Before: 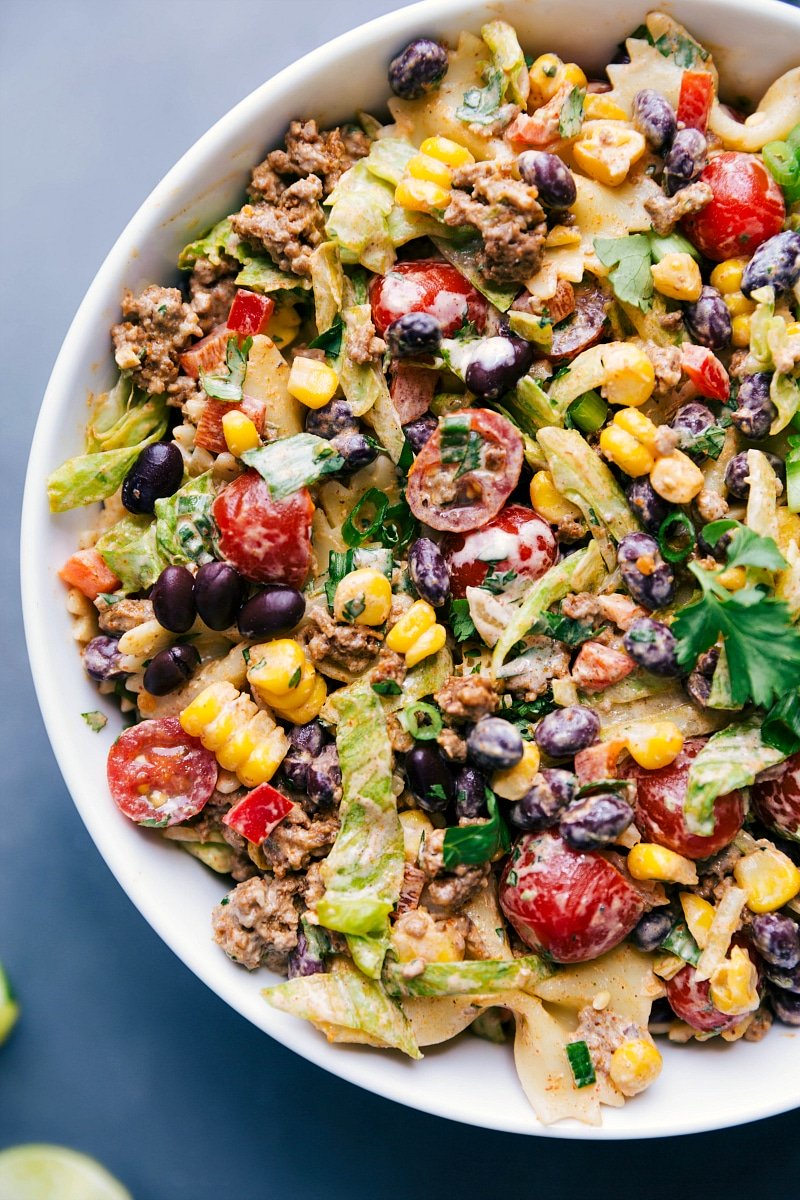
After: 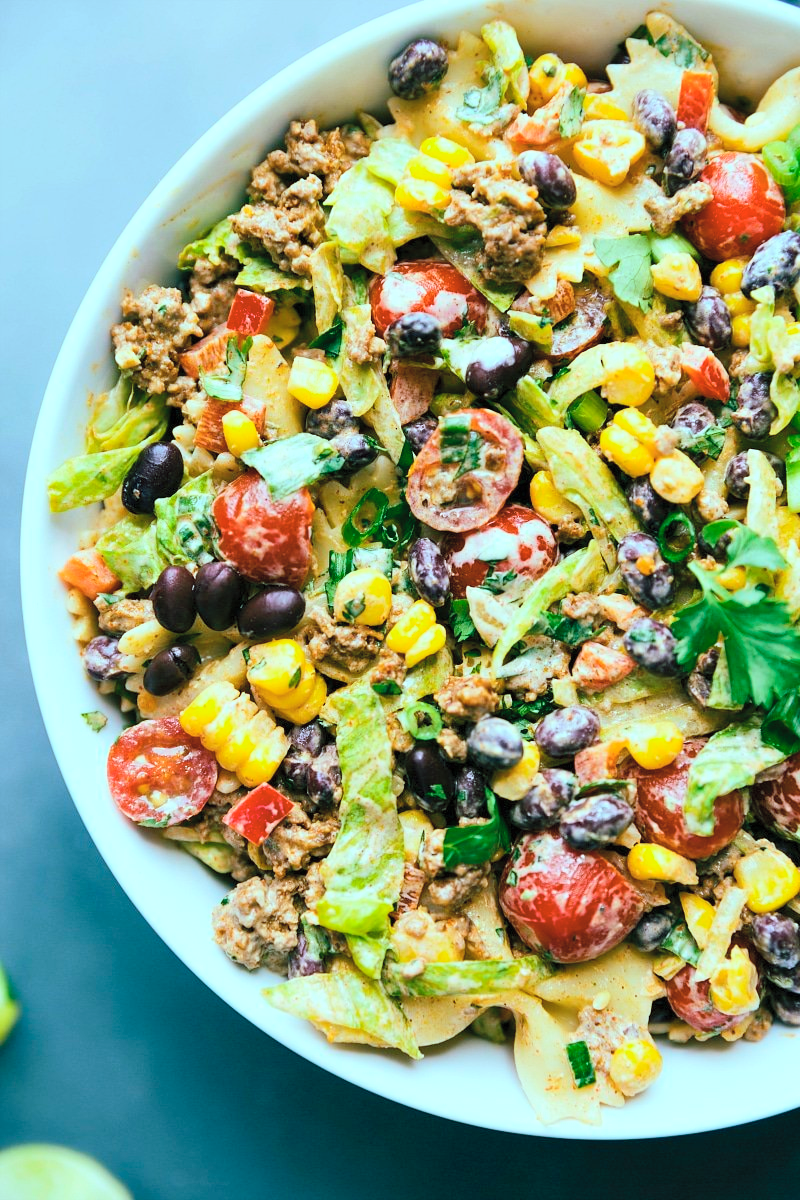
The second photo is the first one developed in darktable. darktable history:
color balance rgb: shadows lift › chroma 11.71%, shadows lift › hue 133.46°, highlights gain › chroma 4%, highlights gain › hue 200.2°, perceptual saturation grading › global saturation 18.05%
contrast brightness saturation: contrast 0.14, brightness 0.21
